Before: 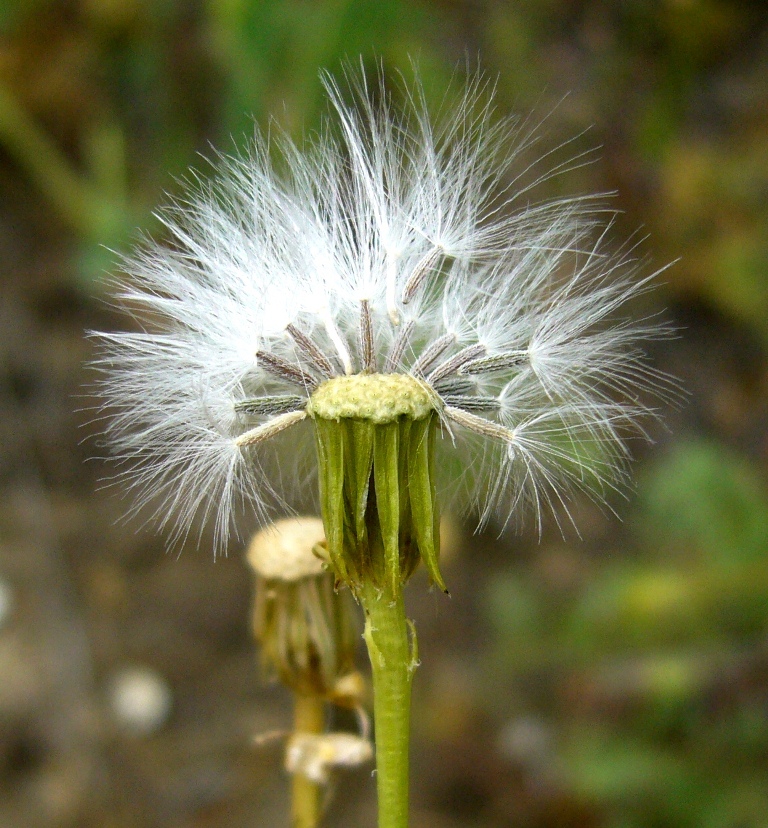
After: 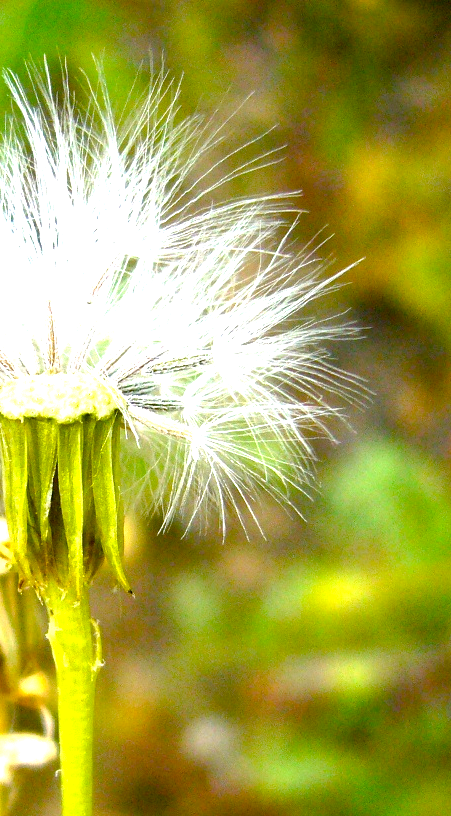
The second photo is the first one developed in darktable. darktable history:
crop: left 41.152%
exposure: exposure 1.996 EV, compensate exposure bias true, compensate highlight preservation false
color balance rgb: linear chroma grading › global chroma 15.05%, perceptual saturation grading › global saturation 26.664%, perceptual saturation grading › highlights -28.642%, perceptual saturation grading › mid-tones 15.392%, perceptual saturation grading › shadows 33.576%
